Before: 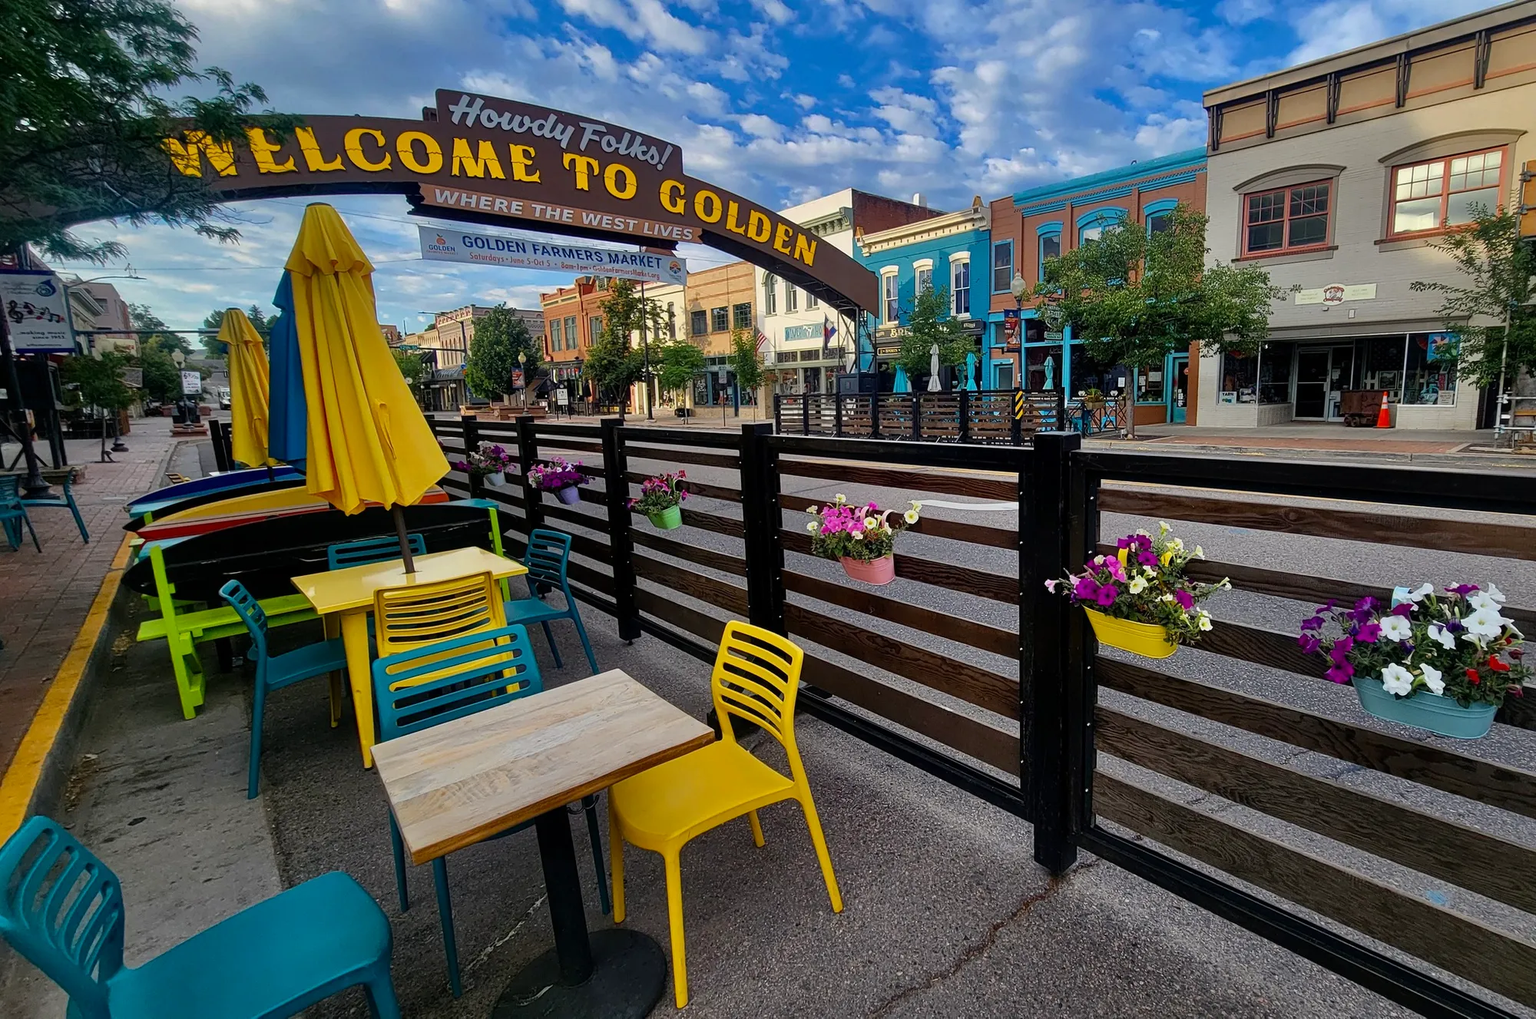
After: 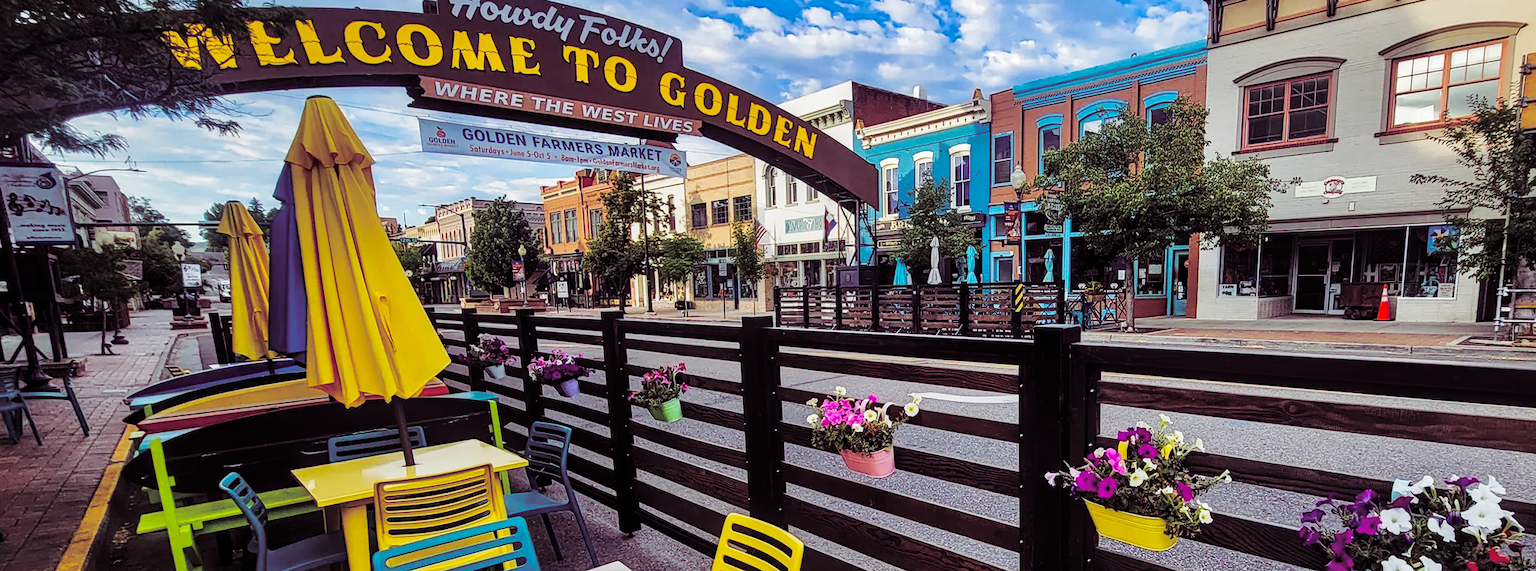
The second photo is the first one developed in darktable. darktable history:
local contrast: on, module defaults
white balance: red 0.983, blue 1.036
exposure: black level correction -0.001, exposure 0.08 EV, compensate highlight preservation false
base curve: curves: ch0 [(0, 0) (0.036, 0.025) (0.121, 0.166) (0.206, 0.329) (0.605, 0.79) (1, 1)], preserve colors none
split-toning: shadows › hue 316.8°, shadows › saturation 0.47, highlights › hue 201.6°, highlights › saturation 0, balance -41.97, compress 28.01%
crop and rotate: top 10.605%, bottom 33.274%
color balance rgb: global vibrance 1%, saturation formula JzAzBz (2021)
levels: mode automatic, black 0.023%, white 99.97%, levels [0.062, 0.494, 0.925]
